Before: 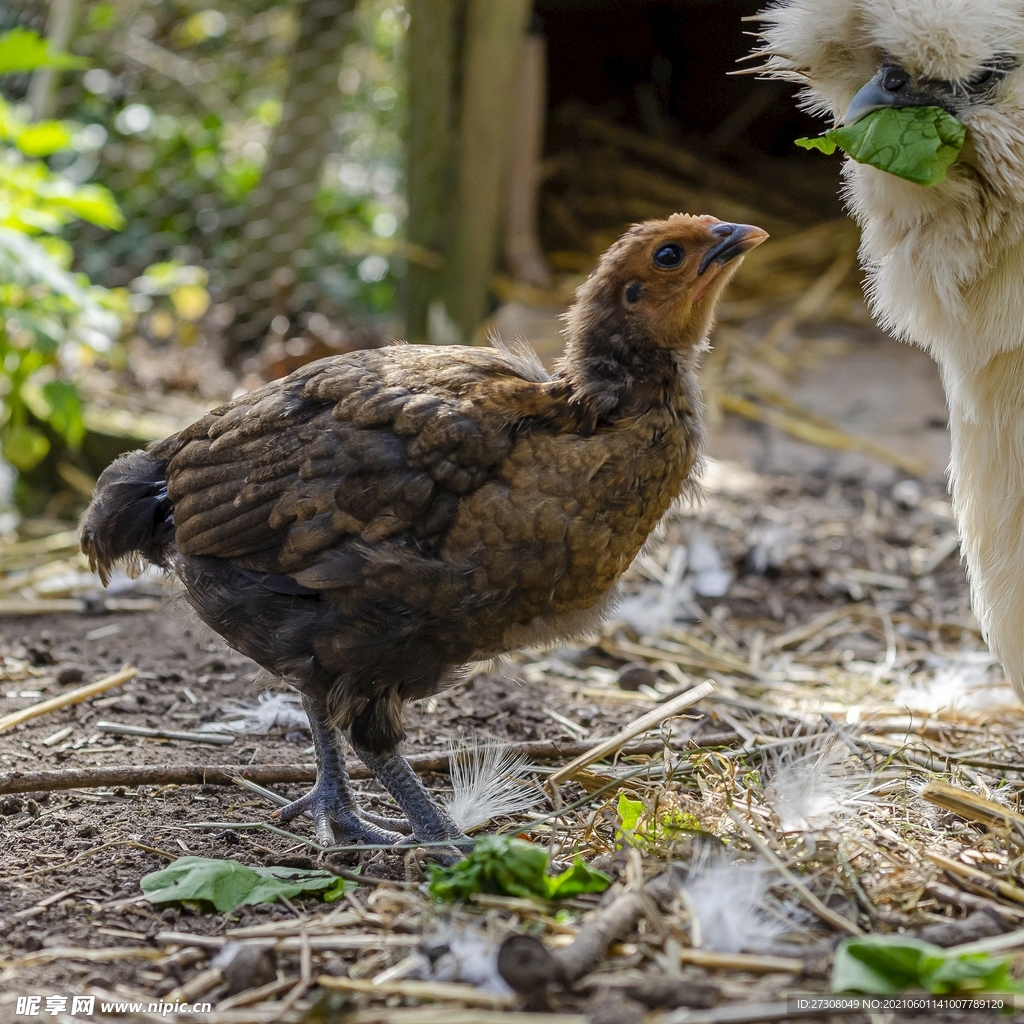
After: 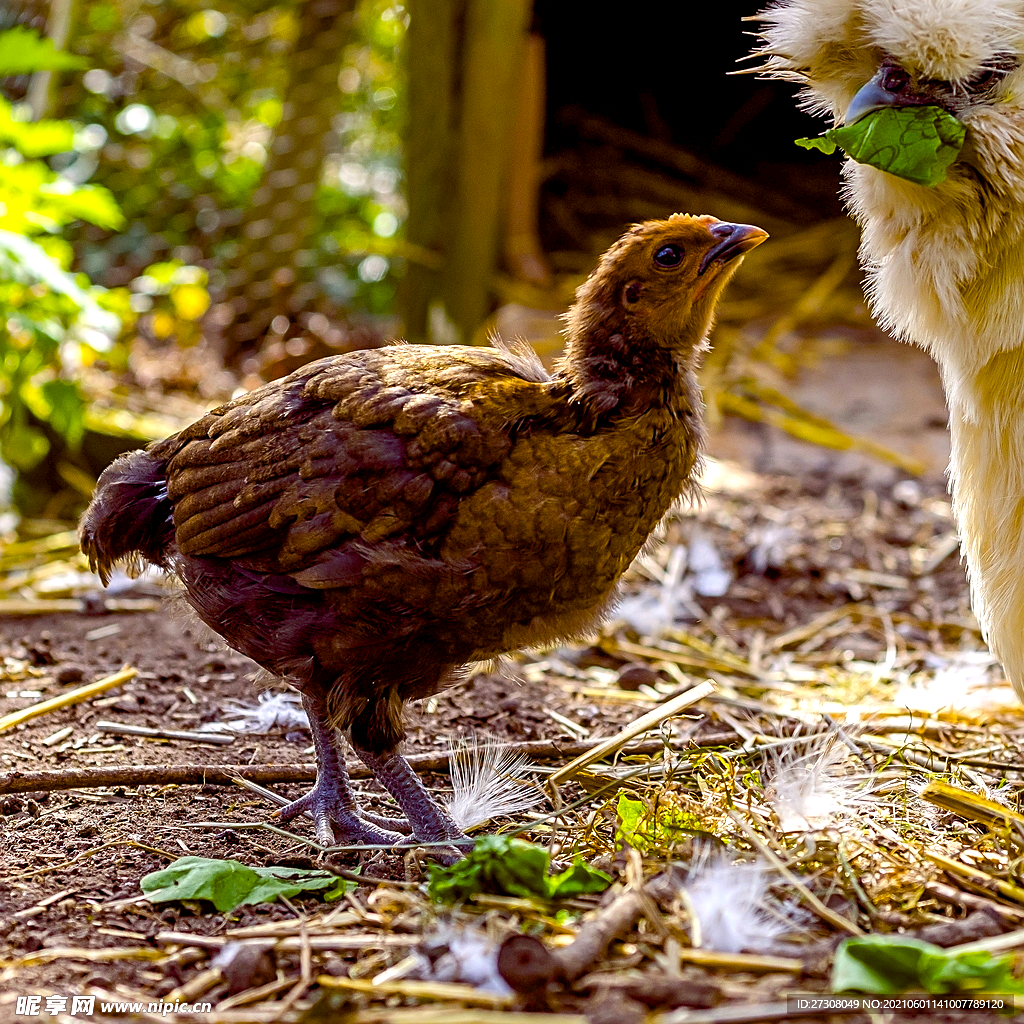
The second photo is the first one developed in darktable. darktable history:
color balance rgb: global offset › luminance -0.181%, global offset › chroma 0.267%, perceptual saturation grading › global saturation 99.458%, perceptual brilliance grading › global brilliance 15.7%, perceptual brilliance grading › shadows -34.431%, global vibrance 20%
sharpen: on, module defaults
